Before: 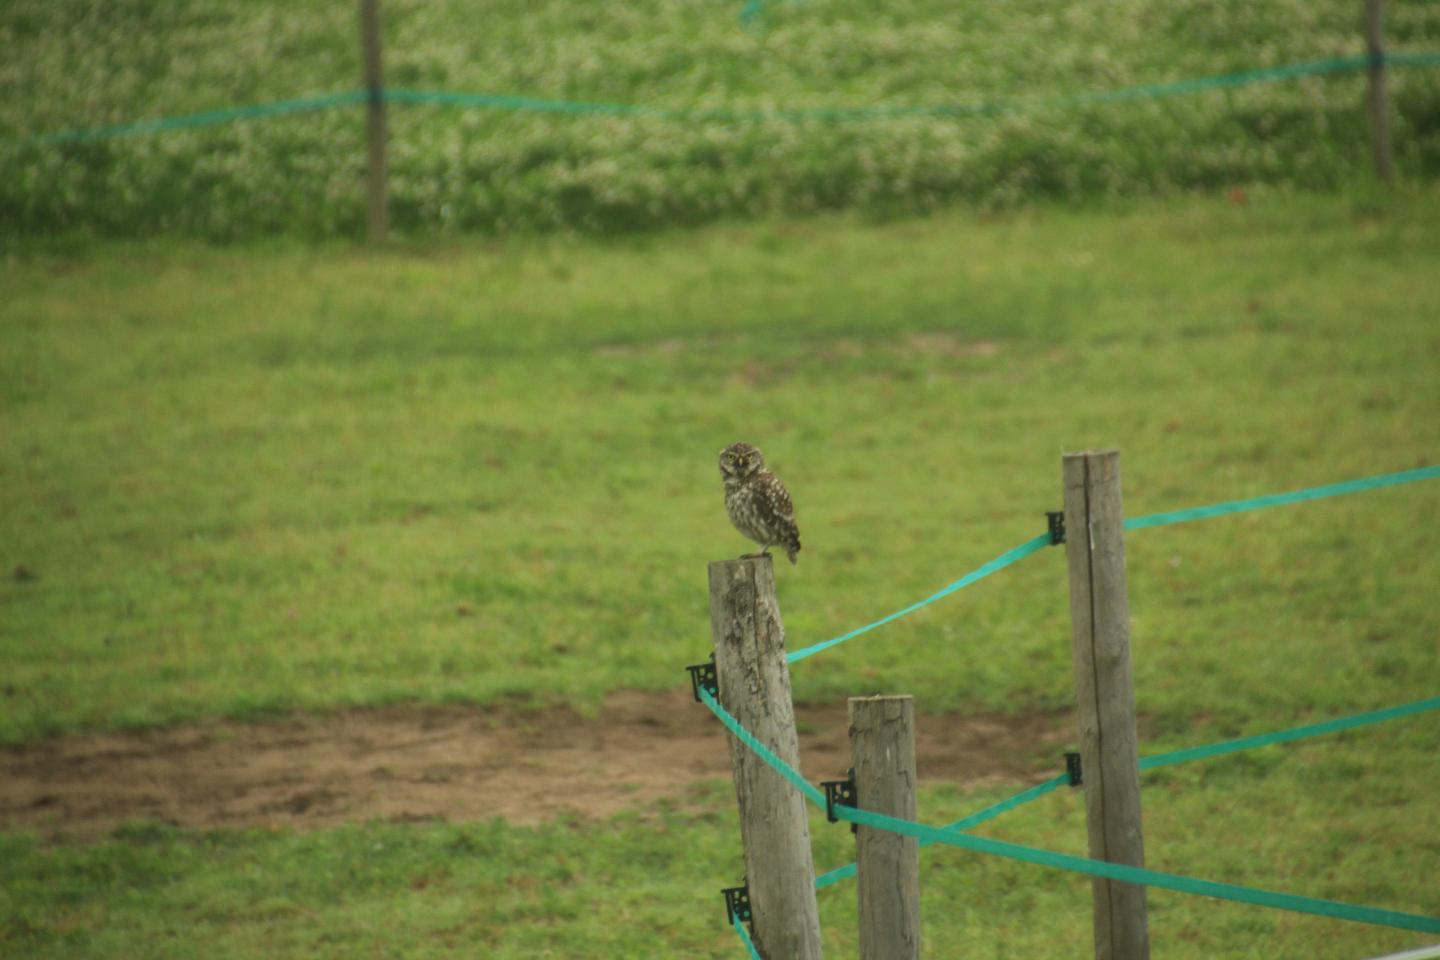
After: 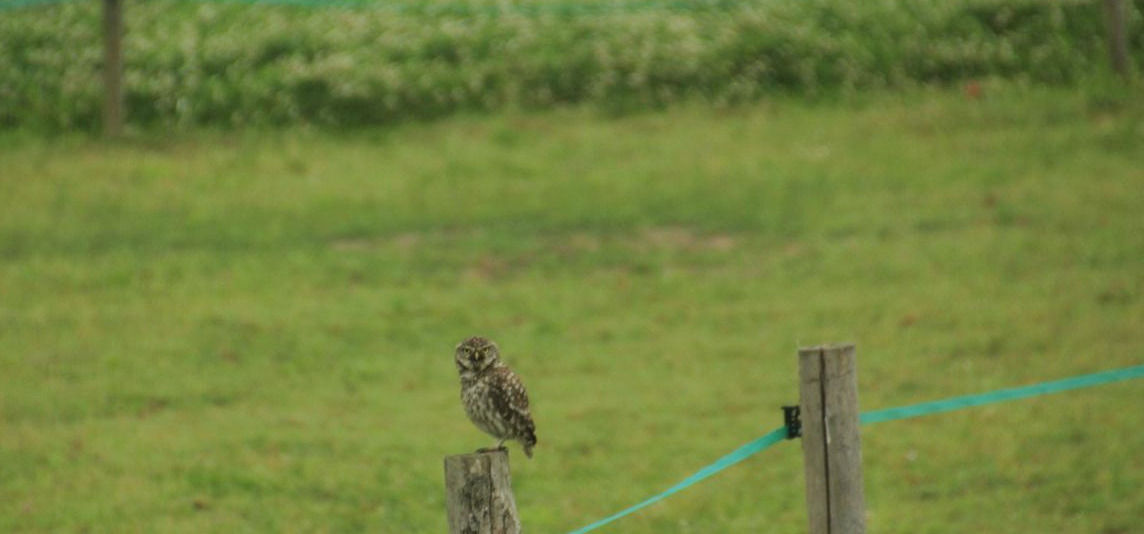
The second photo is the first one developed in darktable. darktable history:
crop: left 18.38%, top 11.092%, right 2.134%, bottom 33.217%
filmic rgb: black relative exposure -7.65 EV, white relative exposure 4.56 EV, hardness 3.61
shadows and highlights: low approximation 0.01, soften with gaussian
